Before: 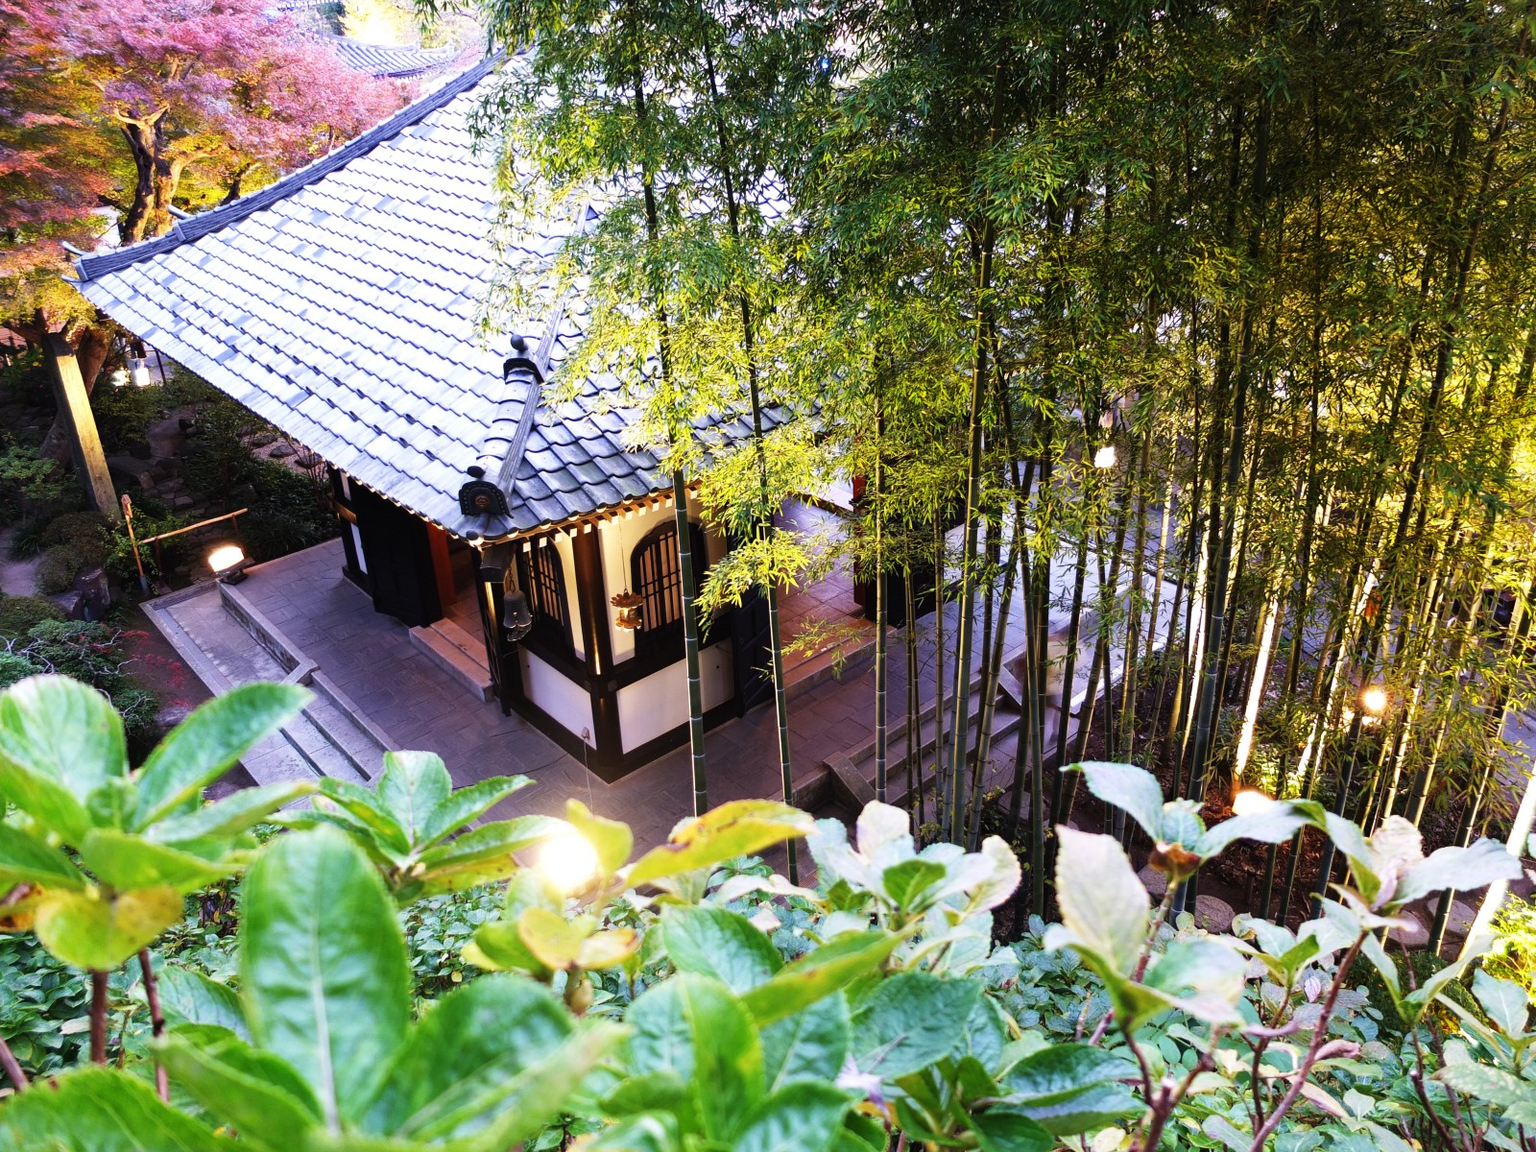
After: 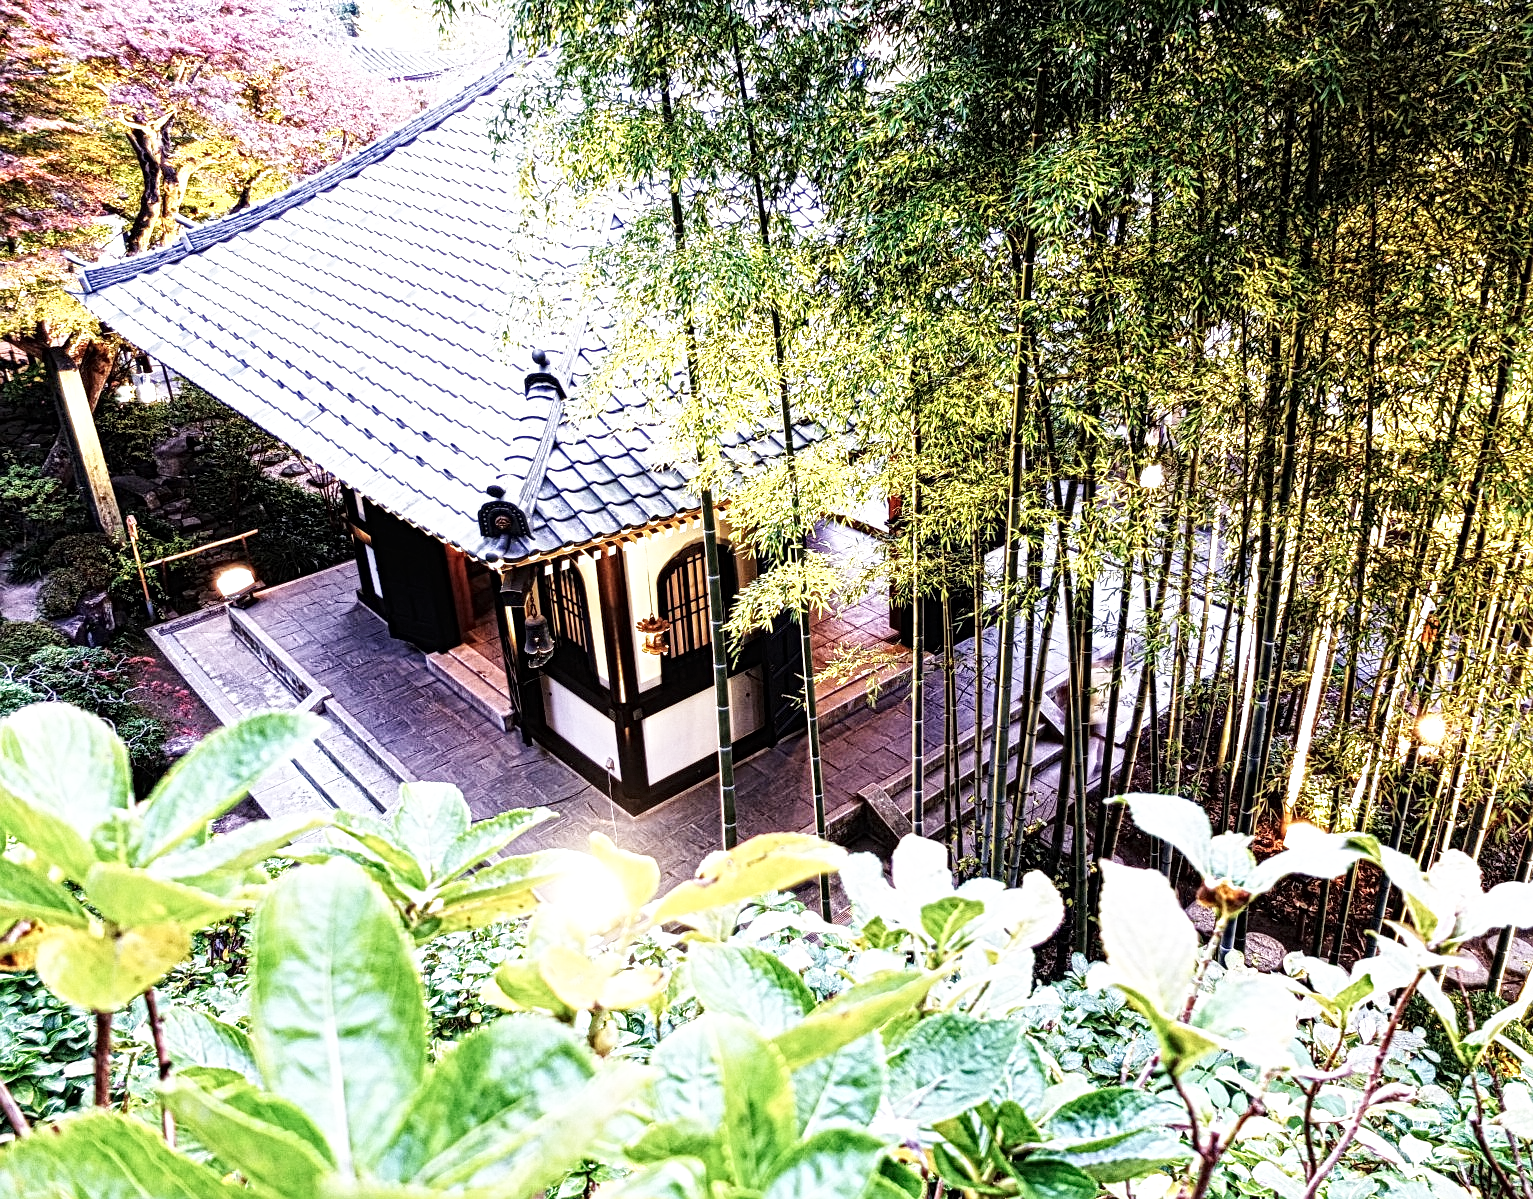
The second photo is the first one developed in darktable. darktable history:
local contrast: mode bilateral grid, contrast 20, coarseness 3, detail 300%, midtone range 0.2
base curve: curves: ch0 [(0, 0.003) (0.001, 0.002) (0.006, 0.004) (0.02, 0.022) (0.048, 0.086) (0.094, 0.234) (0.162, 0.431) (0.258, 0.629) (0.385, 0.8) (0.548, 0.918) (0.751, 0.988) (1, 1)], preserve colors none
contrast brightness saturation: contrast 0.1, saturation -0.3
crop: right 4.126%, bottom 0.031%
